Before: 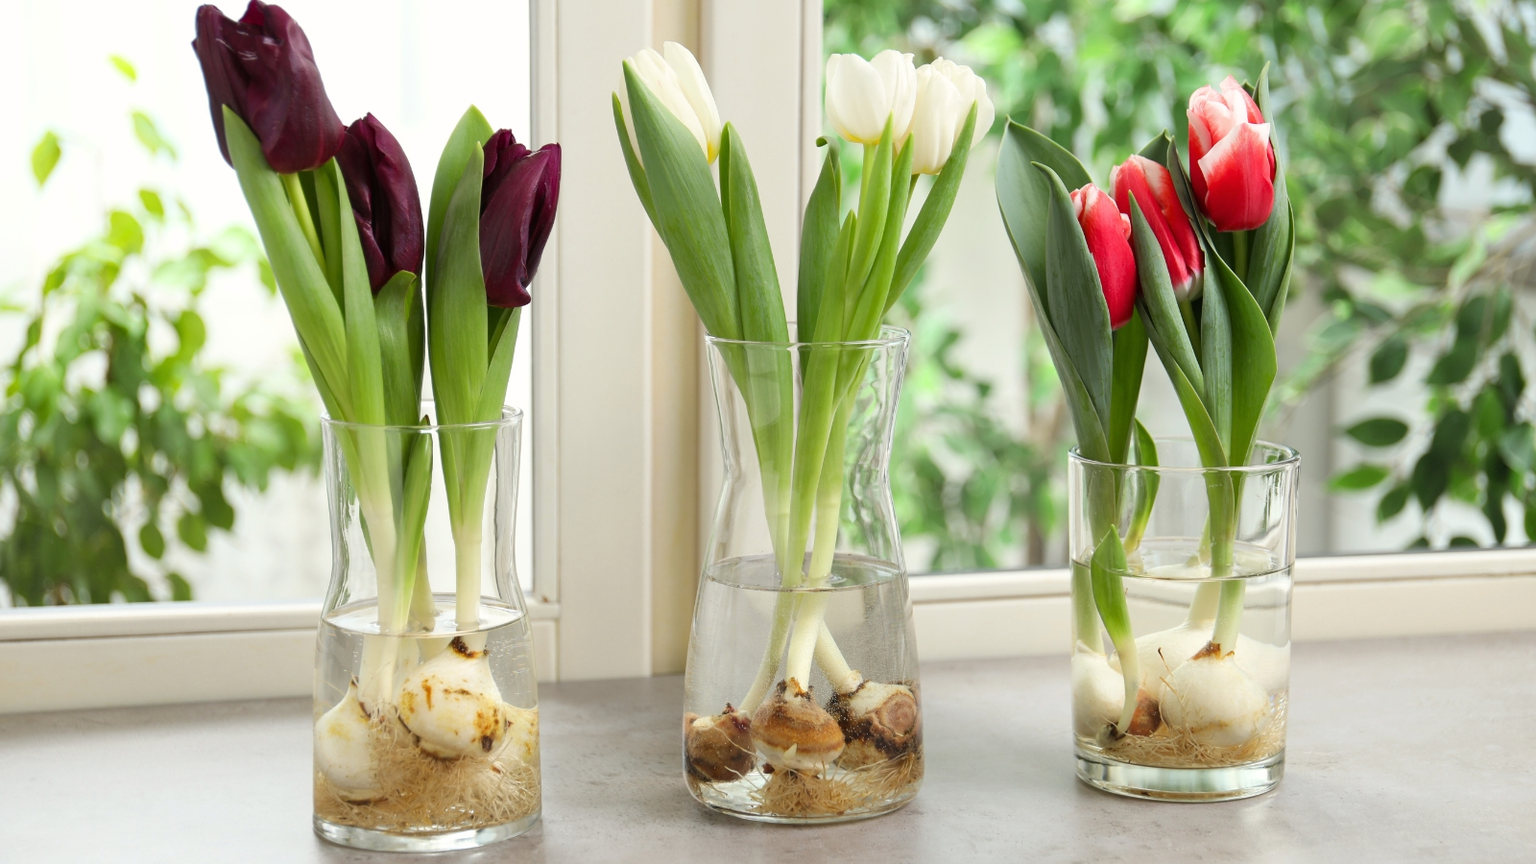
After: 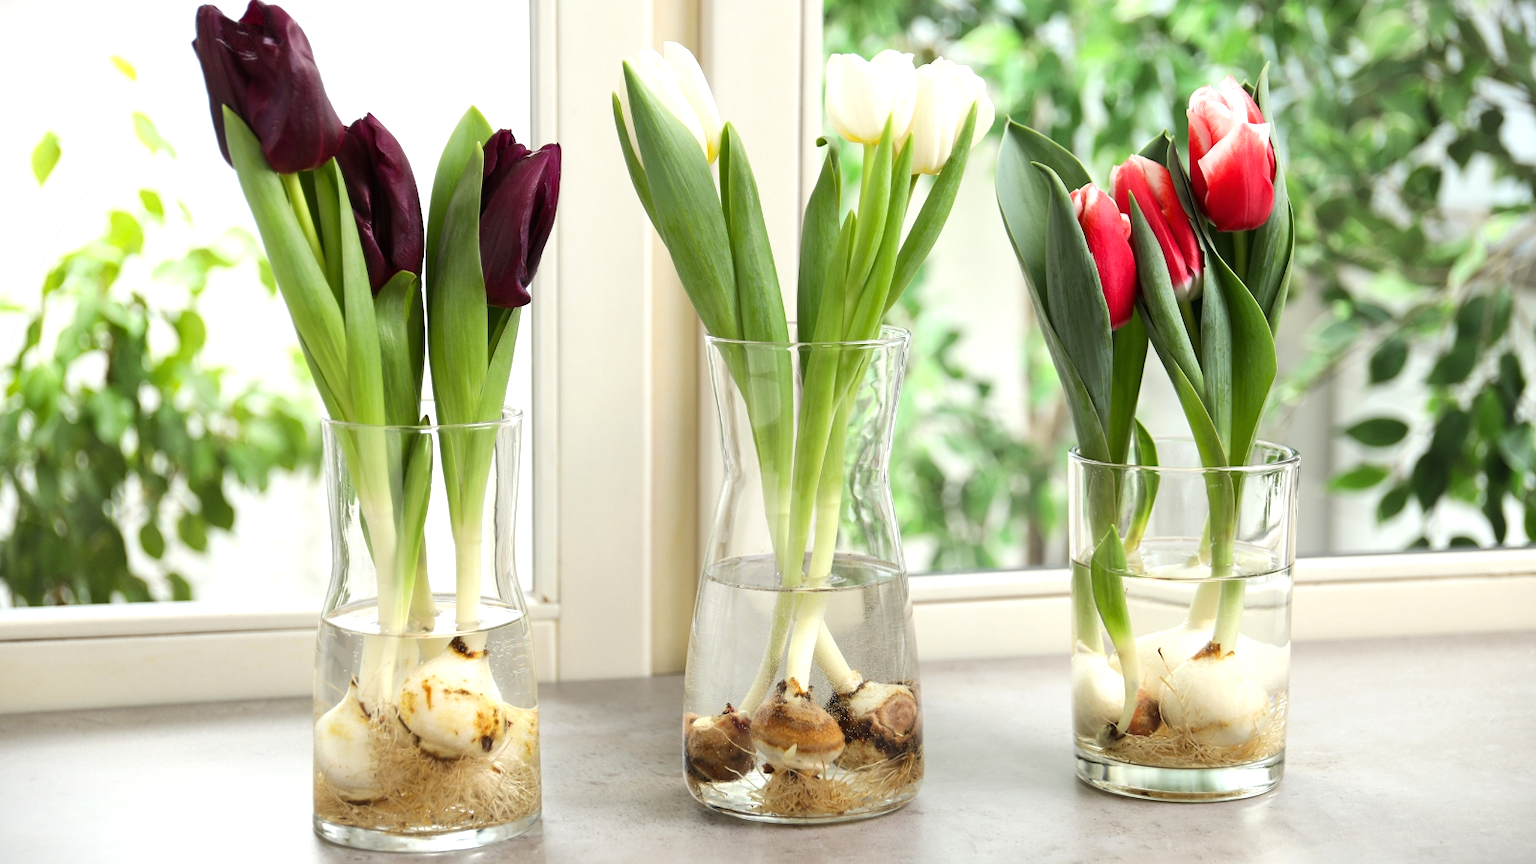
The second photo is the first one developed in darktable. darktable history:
vignetting: fall-off start 100%, brightness -0.406, saturation -0.3, width/height ratio 1.324, dithering 8-bit output, unbound false
tone equalizer: -8 EV -0.417 EV, -7 EV -0.389 EV, -6 EV -0.333 EV, -5 EV -0.222 EV, -3 EV 0.222 EV, -2 EV 0.333 EV, -1 EV 0.389 EV, +0 EV 0.417 EV, edges refinement/feathering 500, mask exposure compensation -1.57 EV, preserve details no
